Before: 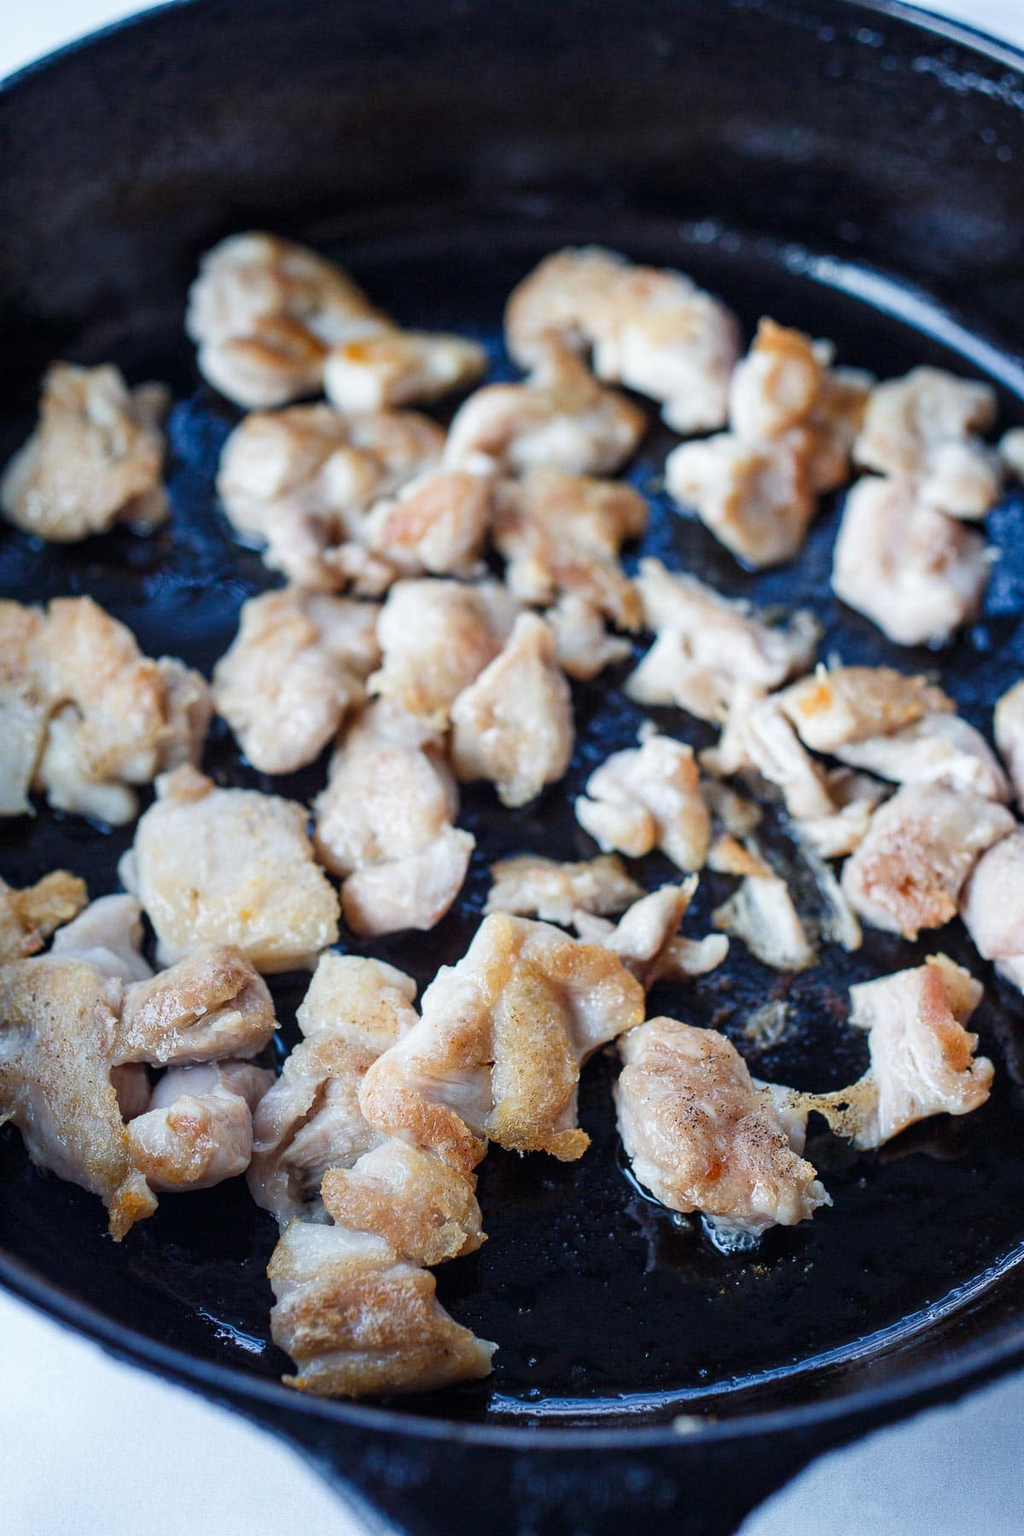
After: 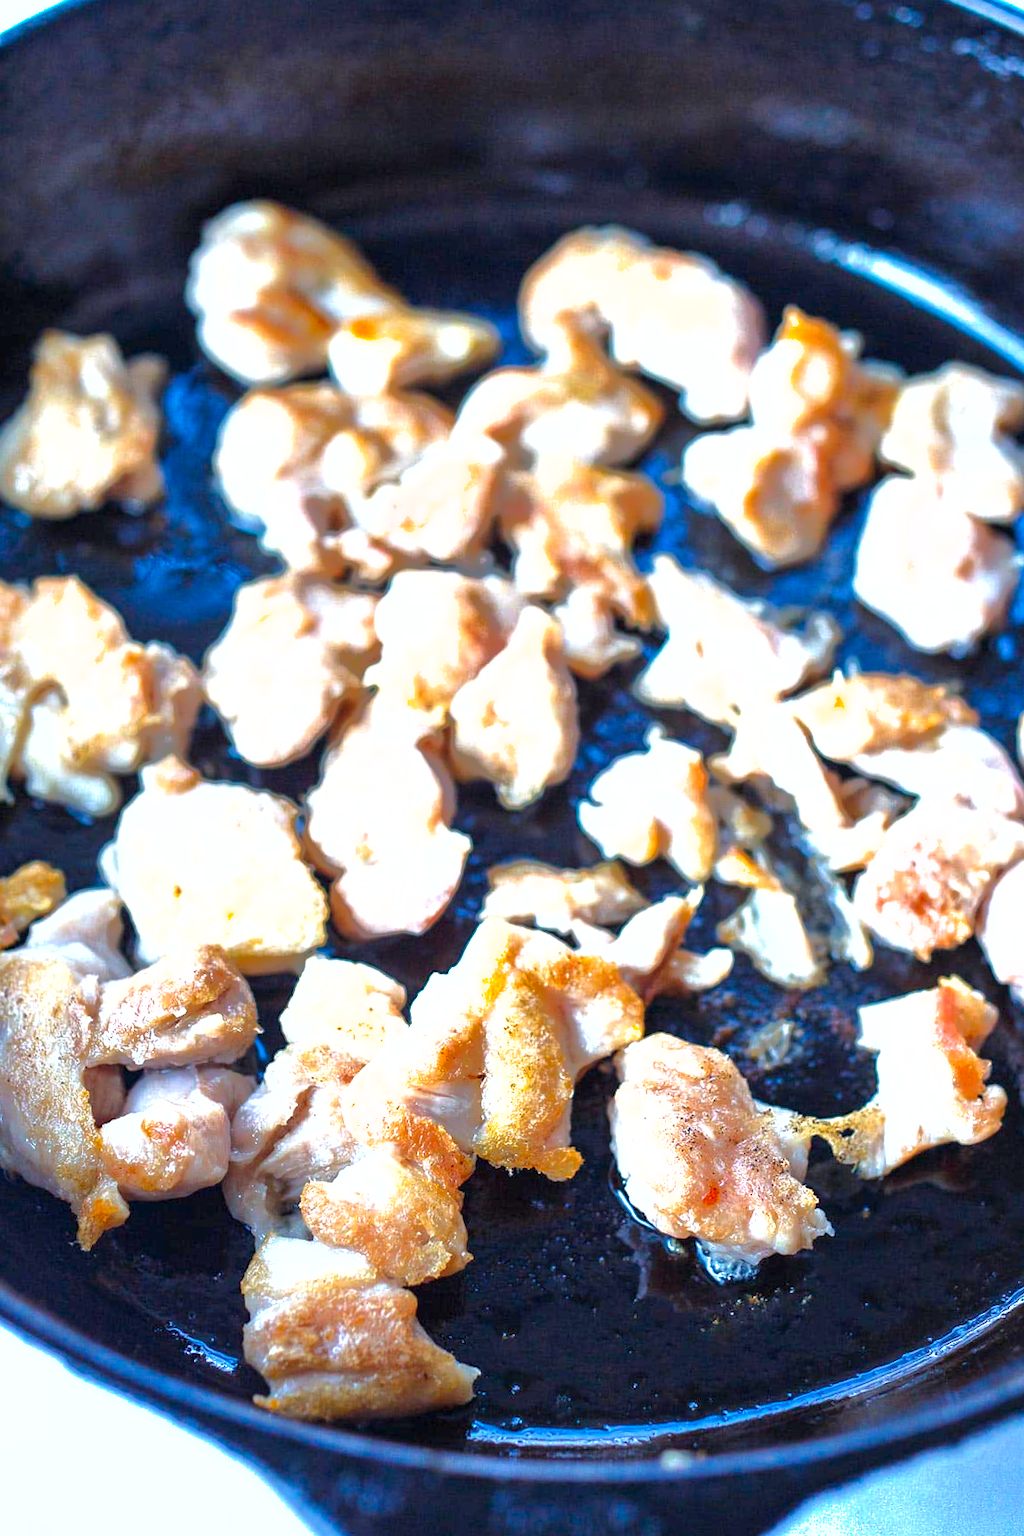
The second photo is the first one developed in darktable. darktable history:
crop and rotate: angle -1.71°
exposure: black level correction 0, exposure 1.105 EV, compensate highlight preservation false
shadows and highlights: shadows 39.46, highlights -59.86
contrast brightness saturation: contrast 0.092, saturation 0.285
